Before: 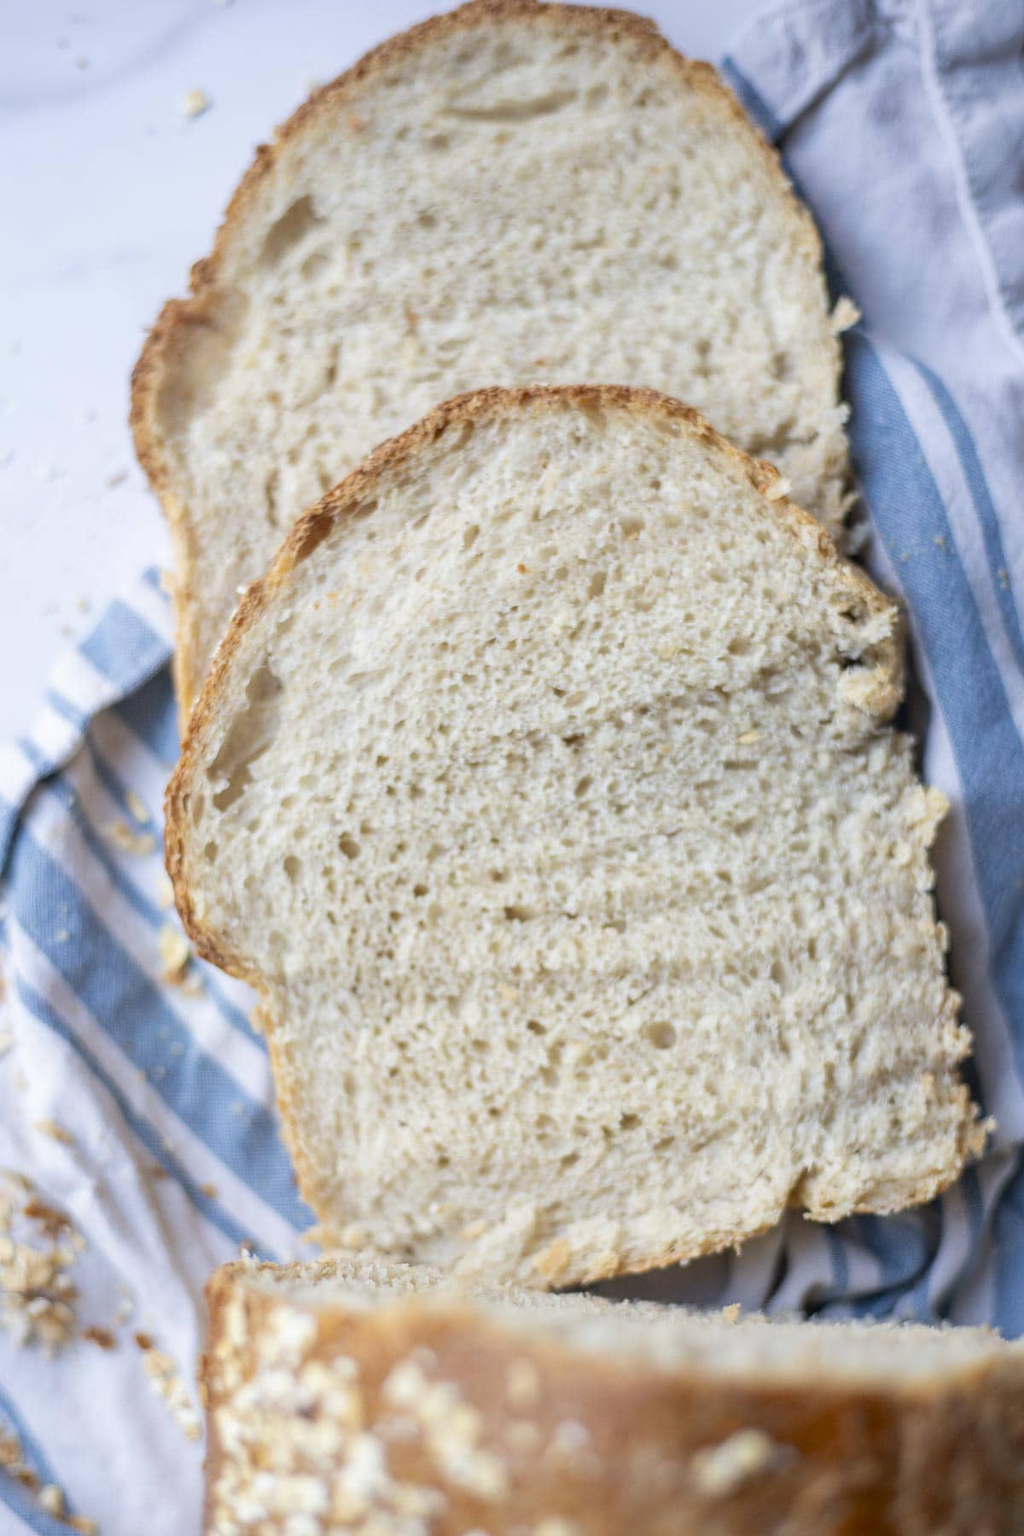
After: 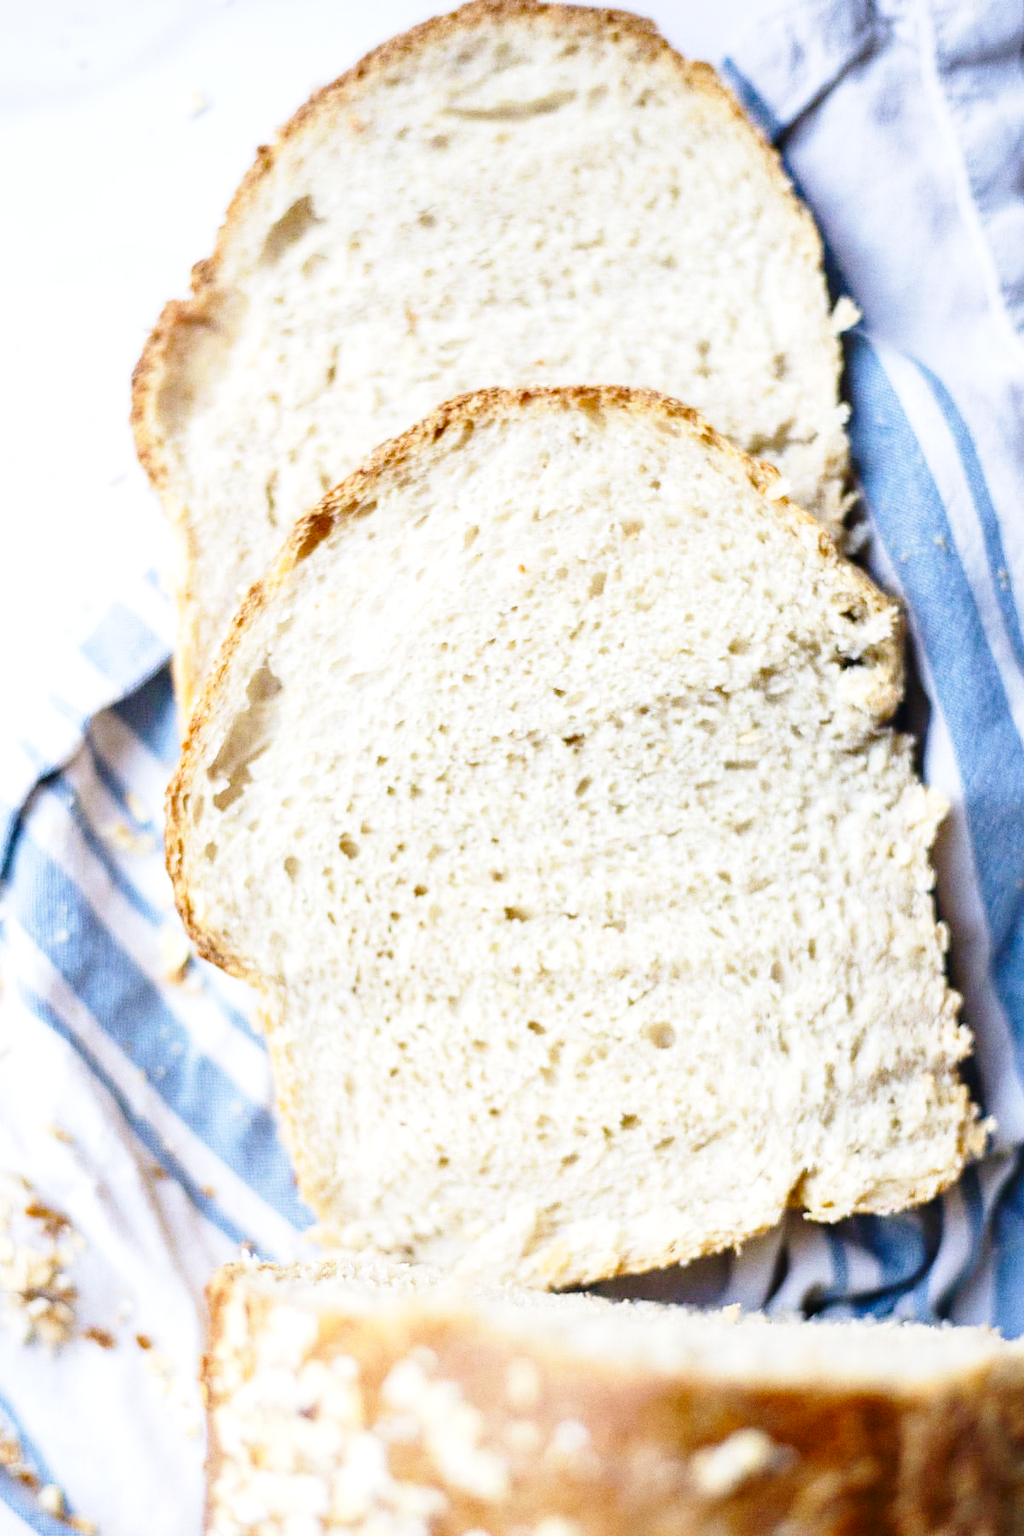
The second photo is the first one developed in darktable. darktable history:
base curve: curves: ch0 [(0, 0) (0.028, 0.03) (0.121, 0.232) (0.46, 0.748) (0.859, 0.968) (1, 1)], preserve colors none
white balance: emerald 1
color balance rgb: shadows lift › luminance -20%, power › hue 72.24°, highlights gain › luminance 15%, global offset › hue 171.6°, perceptual saturation grading › highlights -15%, perceptual saturation grading › shadows 25%, global vibrance 30%, contrast 10%
grain: on, module defaults
